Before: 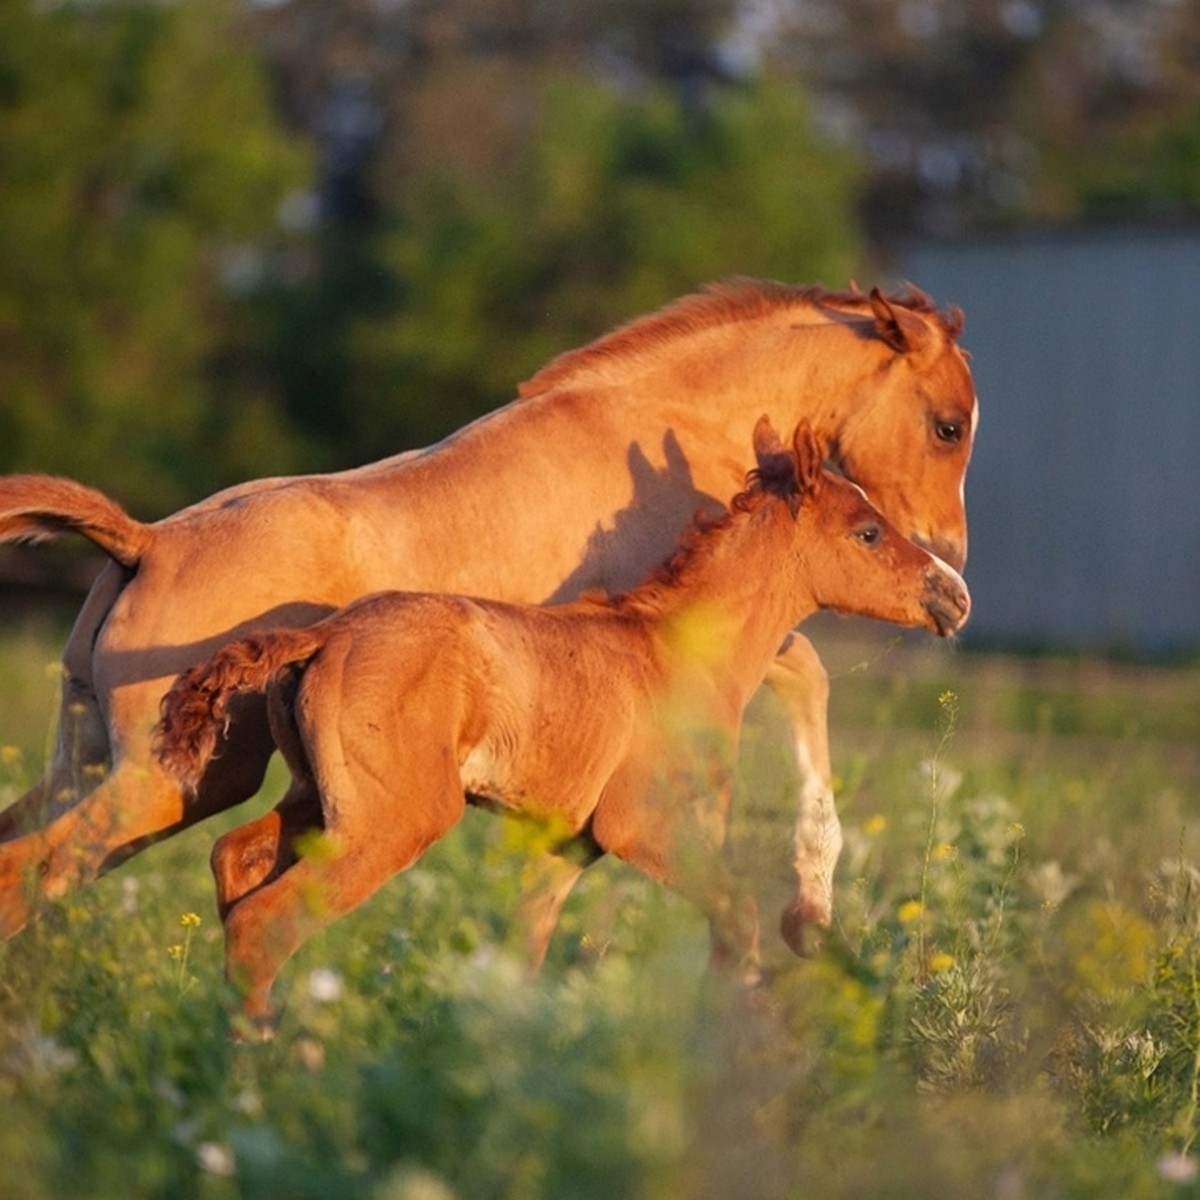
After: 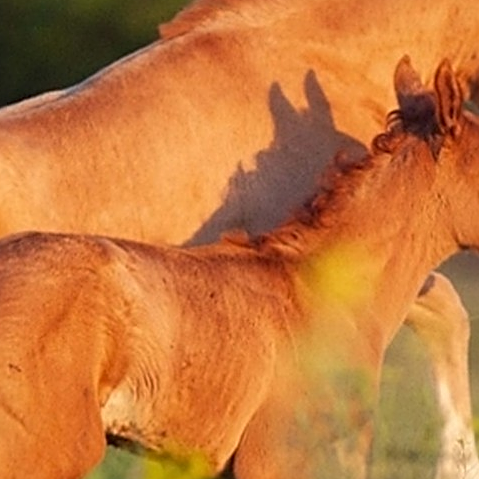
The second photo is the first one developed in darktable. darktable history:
sharpen: radius 2.543, amount 0.636
crop: left 30%, top 30%, right 30%, bottom 30%
